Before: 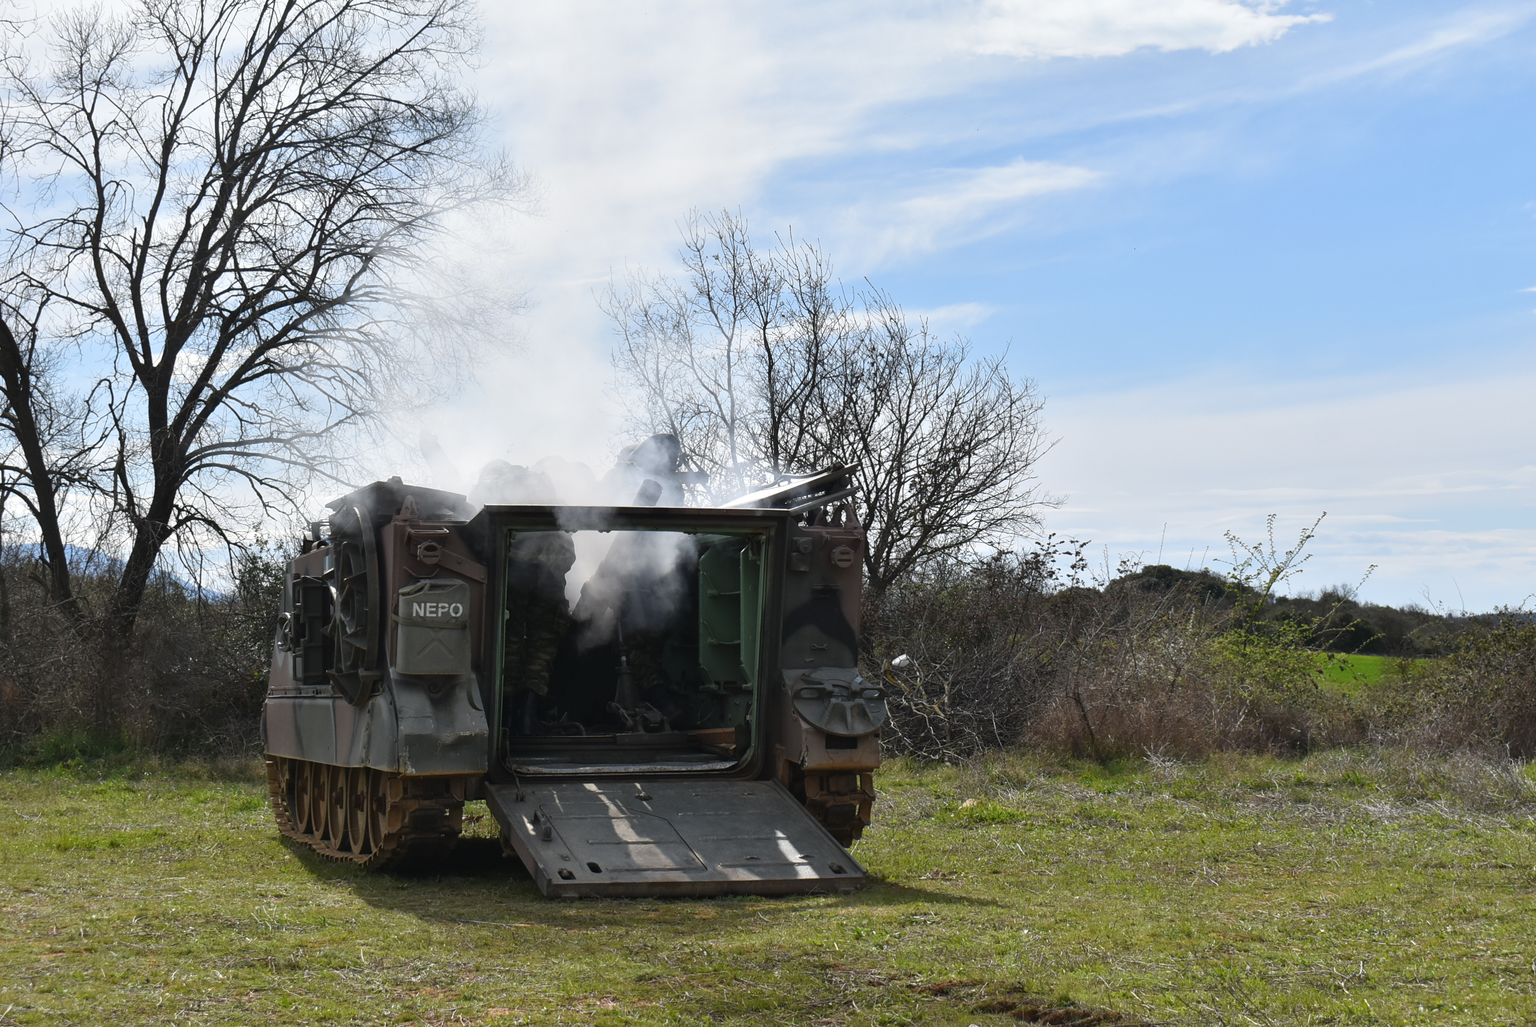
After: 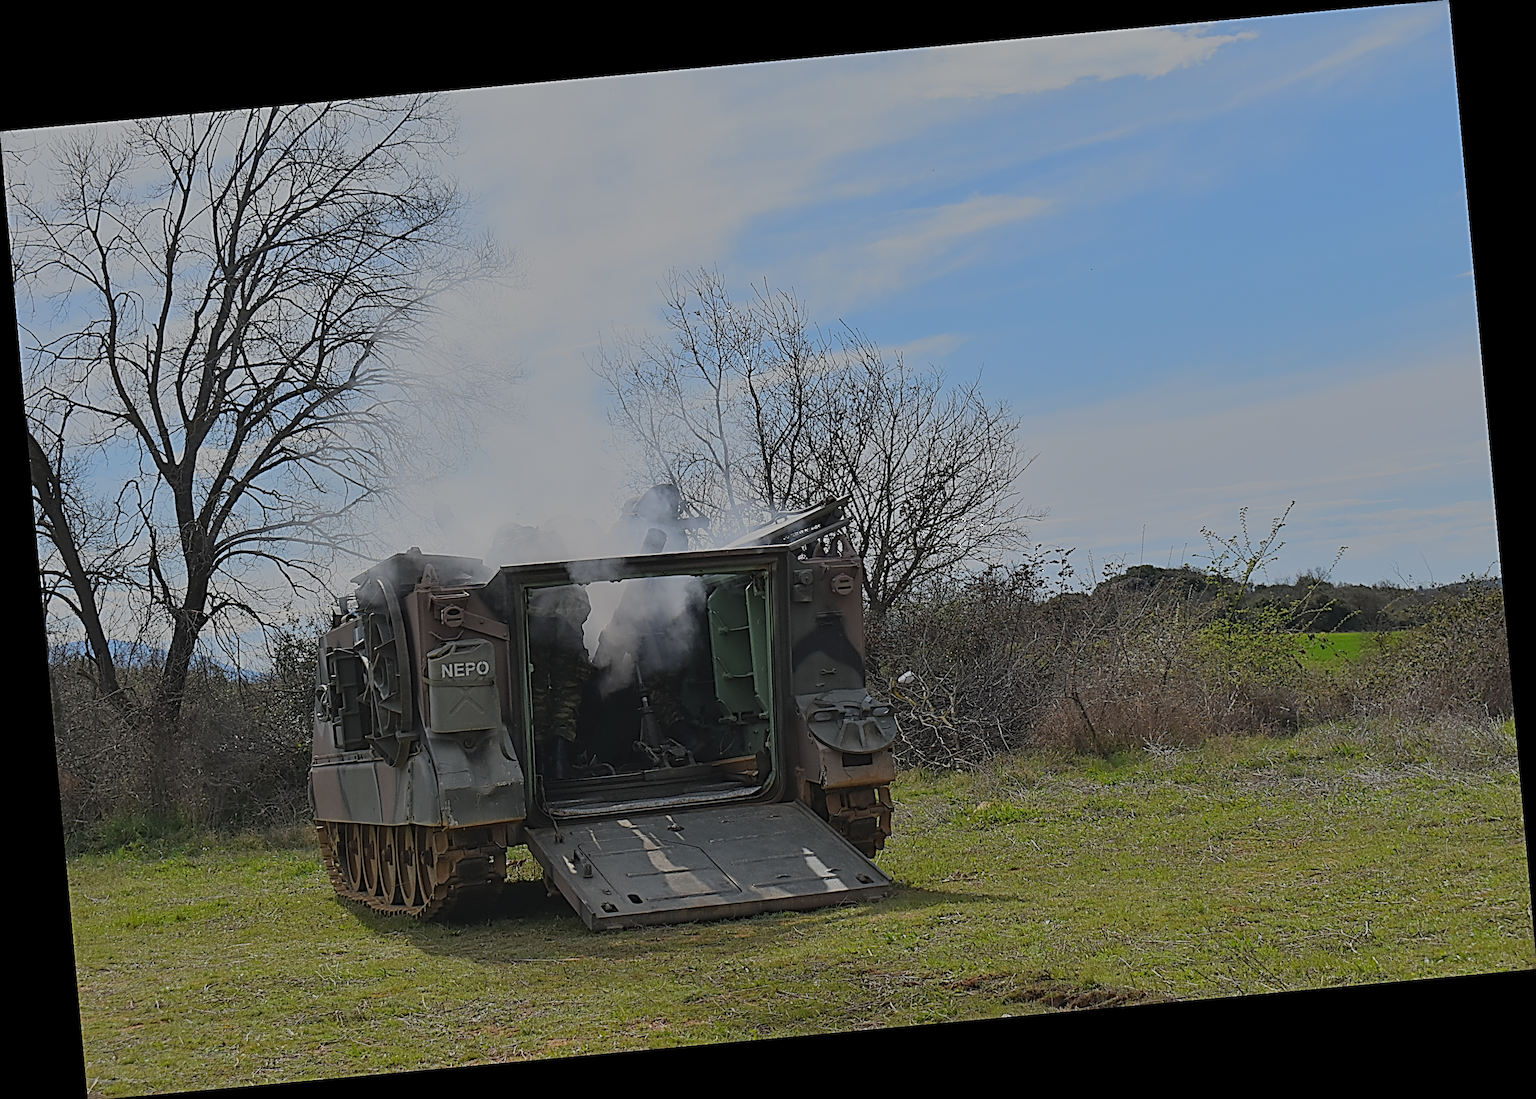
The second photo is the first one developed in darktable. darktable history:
sharpen: radius 3.158, amount 1.731
global tonemap: drago (0.7, 100)
exposure: exposure -0.153 EV, compensate highlight preservation false
rotate and perspective: rotation -5.2°, automatic cropping off
